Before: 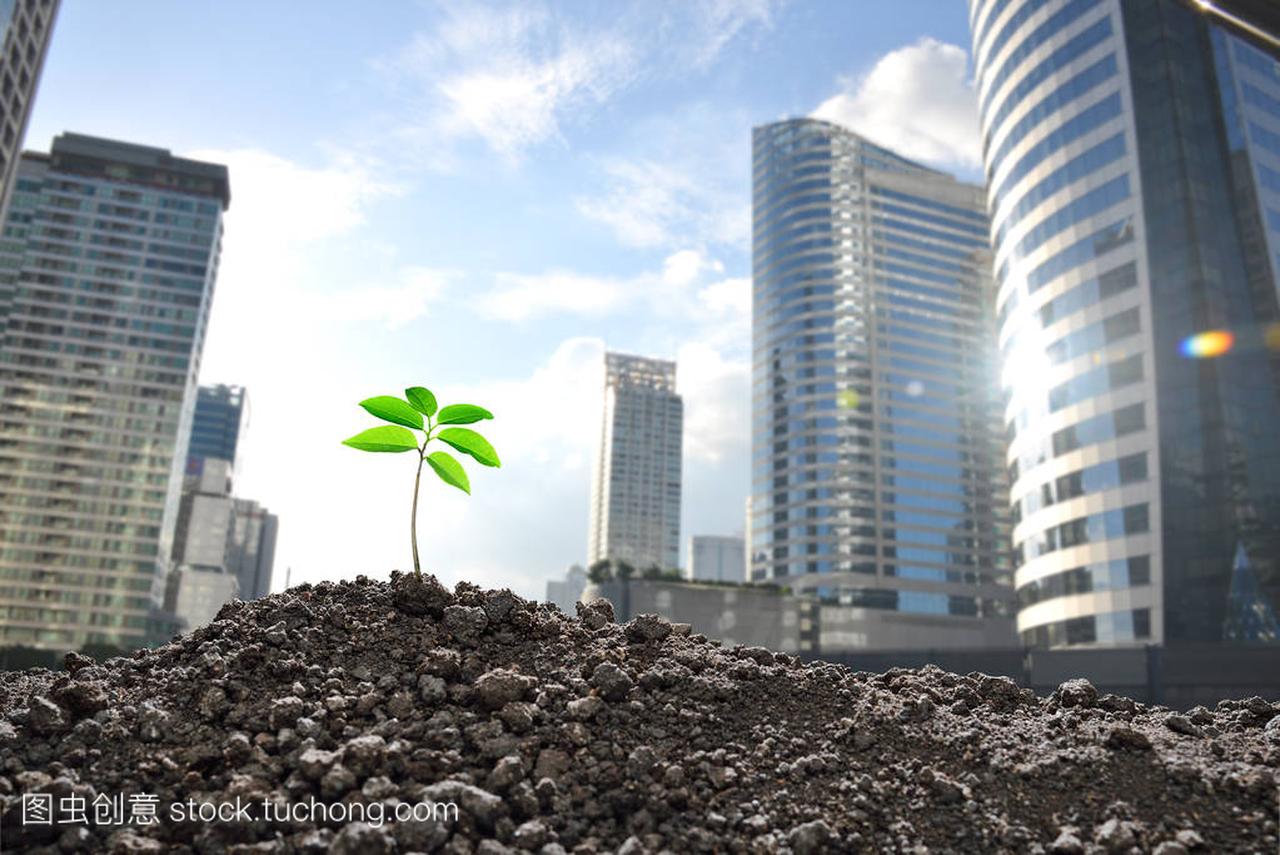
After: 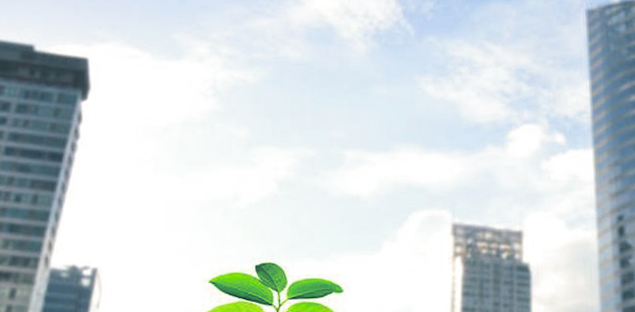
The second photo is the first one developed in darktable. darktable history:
rotate and perspective: rotation -1.68°, lens shift (vertical) -0.146, crop left 0.049, crop right 0.912, crop top 0.032, crop bottom 0.96
exposure: compensate highlight preservation false
split-toning: shadows › hue 205.2°, shadows › saturation 0.29, highlights › hue 50.4°, highlights › saturation 0.38, balance -49.9
crop: left 10.121%, top 10.631%, right 36.218%, bottom 51.526%
